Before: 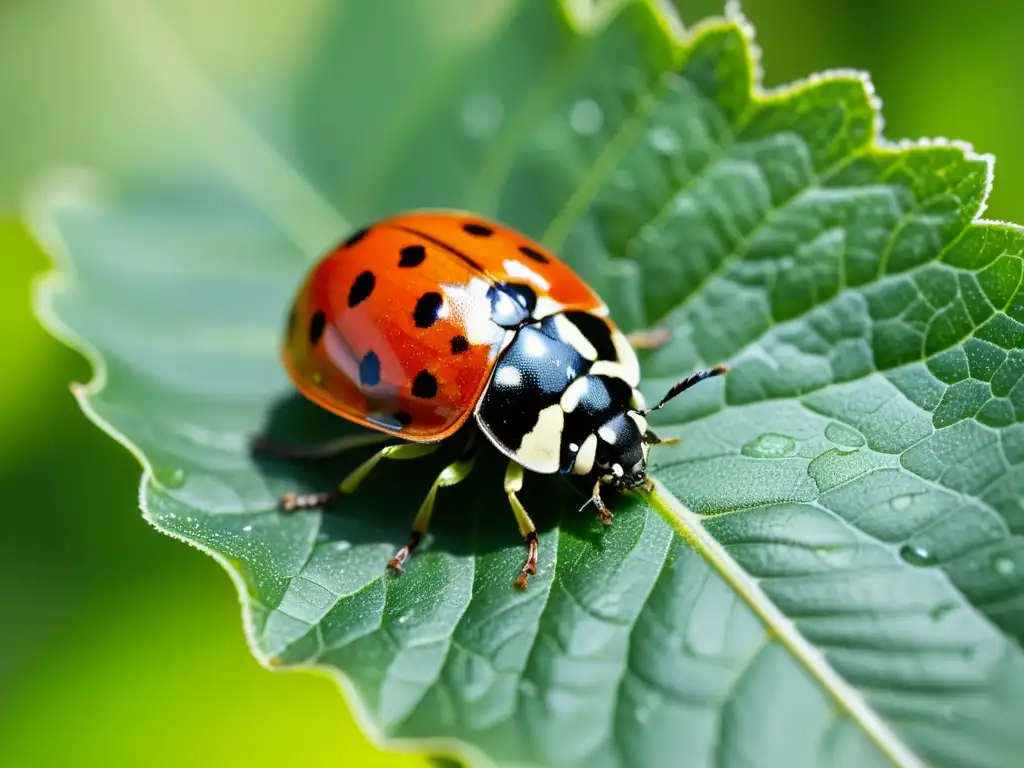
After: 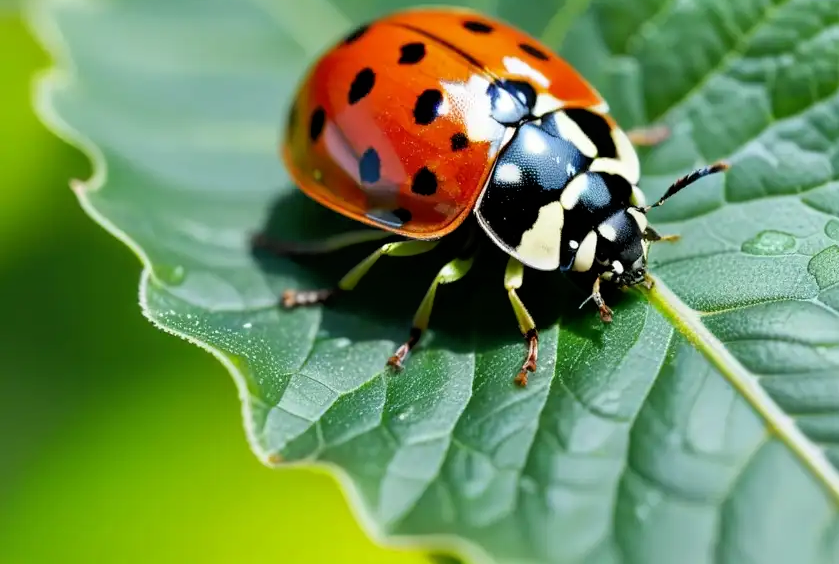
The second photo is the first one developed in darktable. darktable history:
tone equalizer: -8 EV -1.82 EV, -7 EV -1.15 EV, -6 EV -1.65 EV
crop: top 26.498%, right 17.97%
